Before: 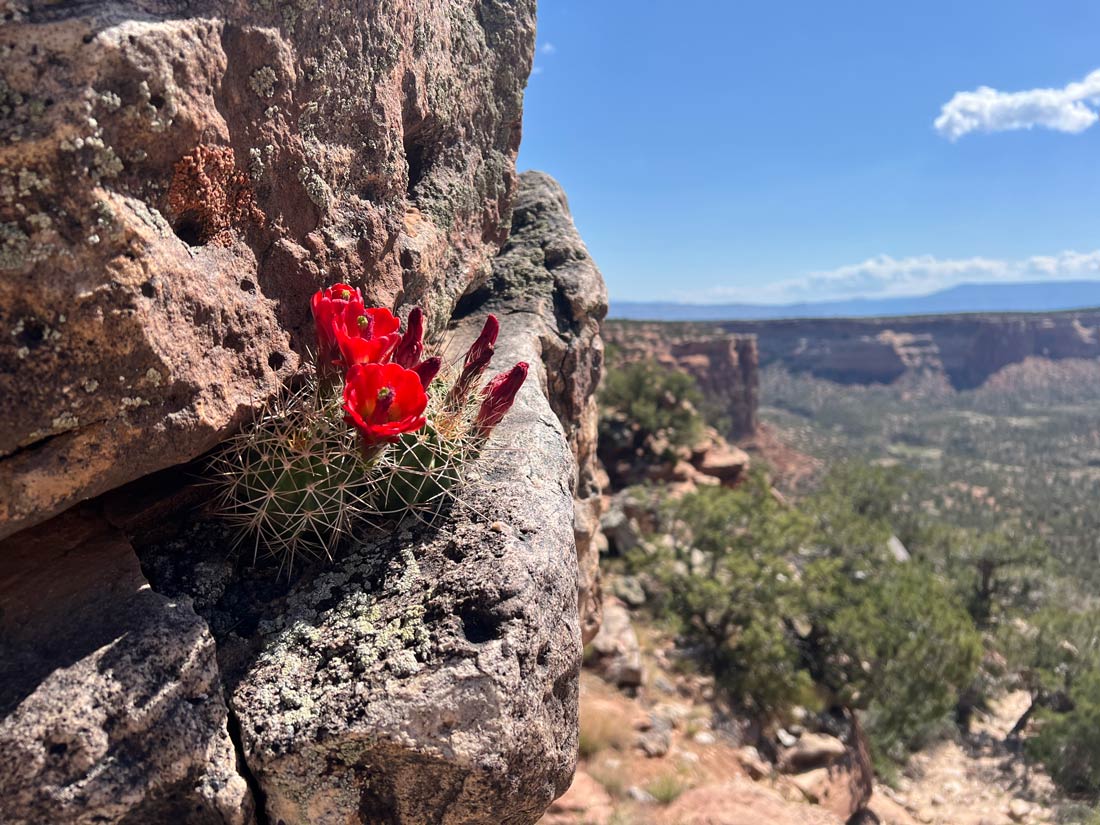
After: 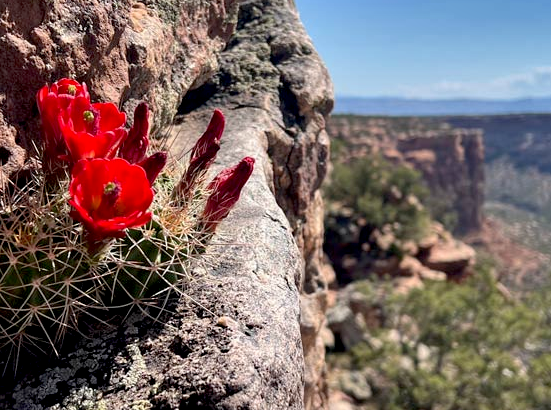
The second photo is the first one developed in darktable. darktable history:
exposure: black level correction 0.01, exposure 0.016 EV, compensate exposure bias true, compensate highlight preservation false
crop: left 24.95%, top 24.871%, right 24.945%, bottom 25.327%
shadows and highlights: shadows 20.76, highlights -82.66, shadows color adjustment 97.68%, soften with gaussian
